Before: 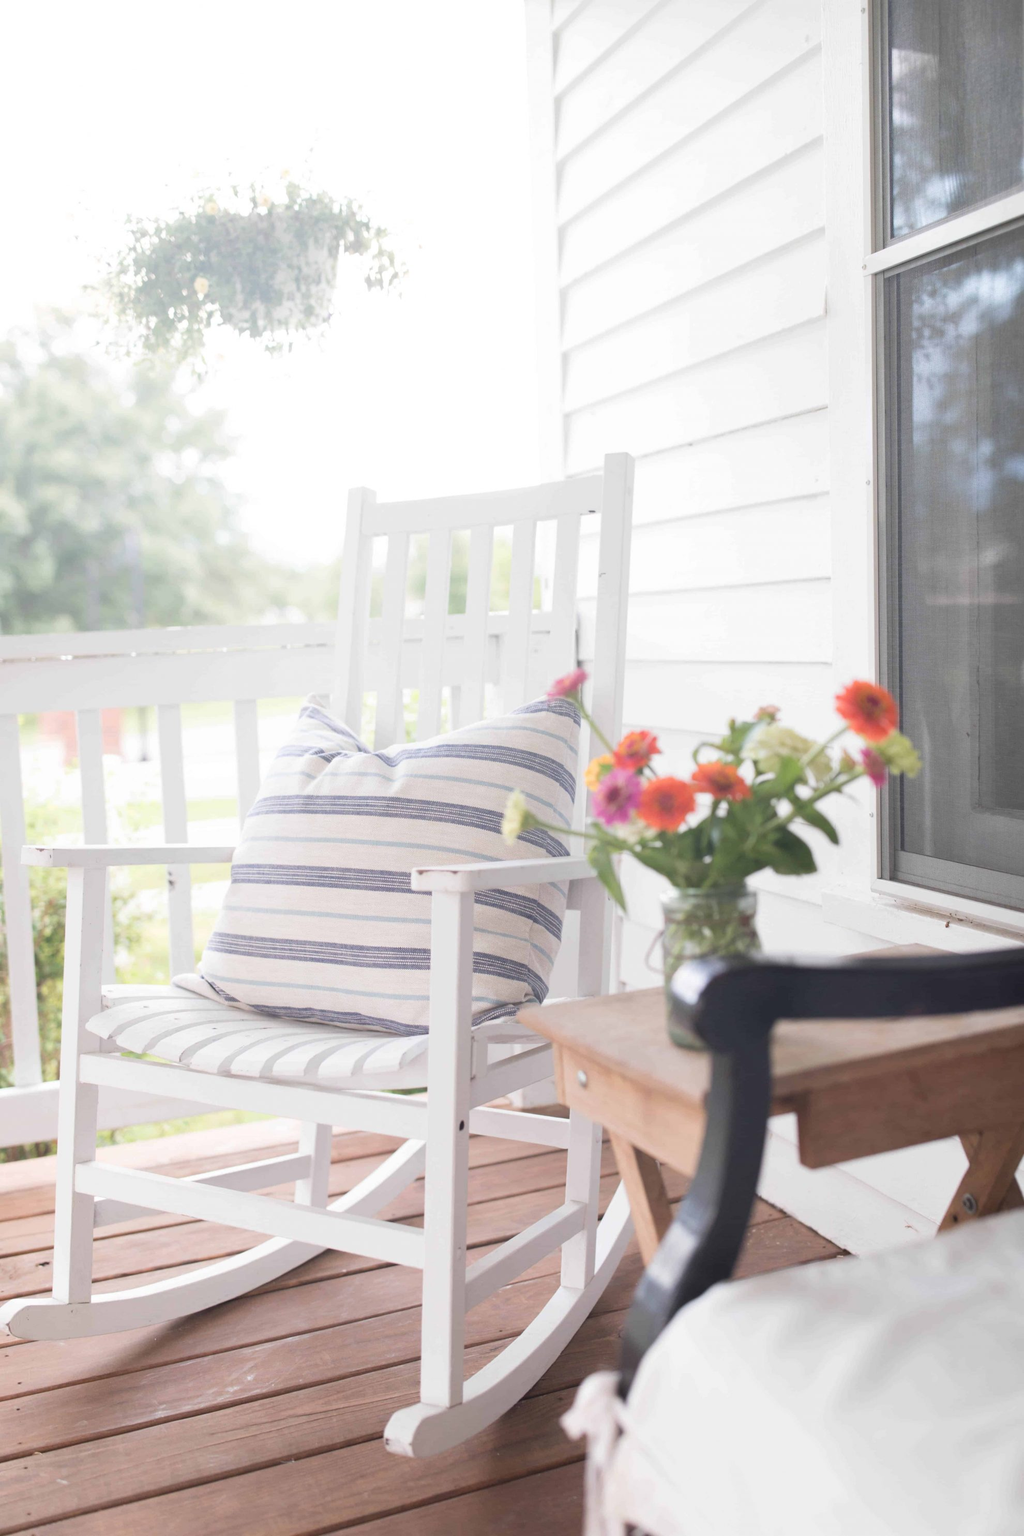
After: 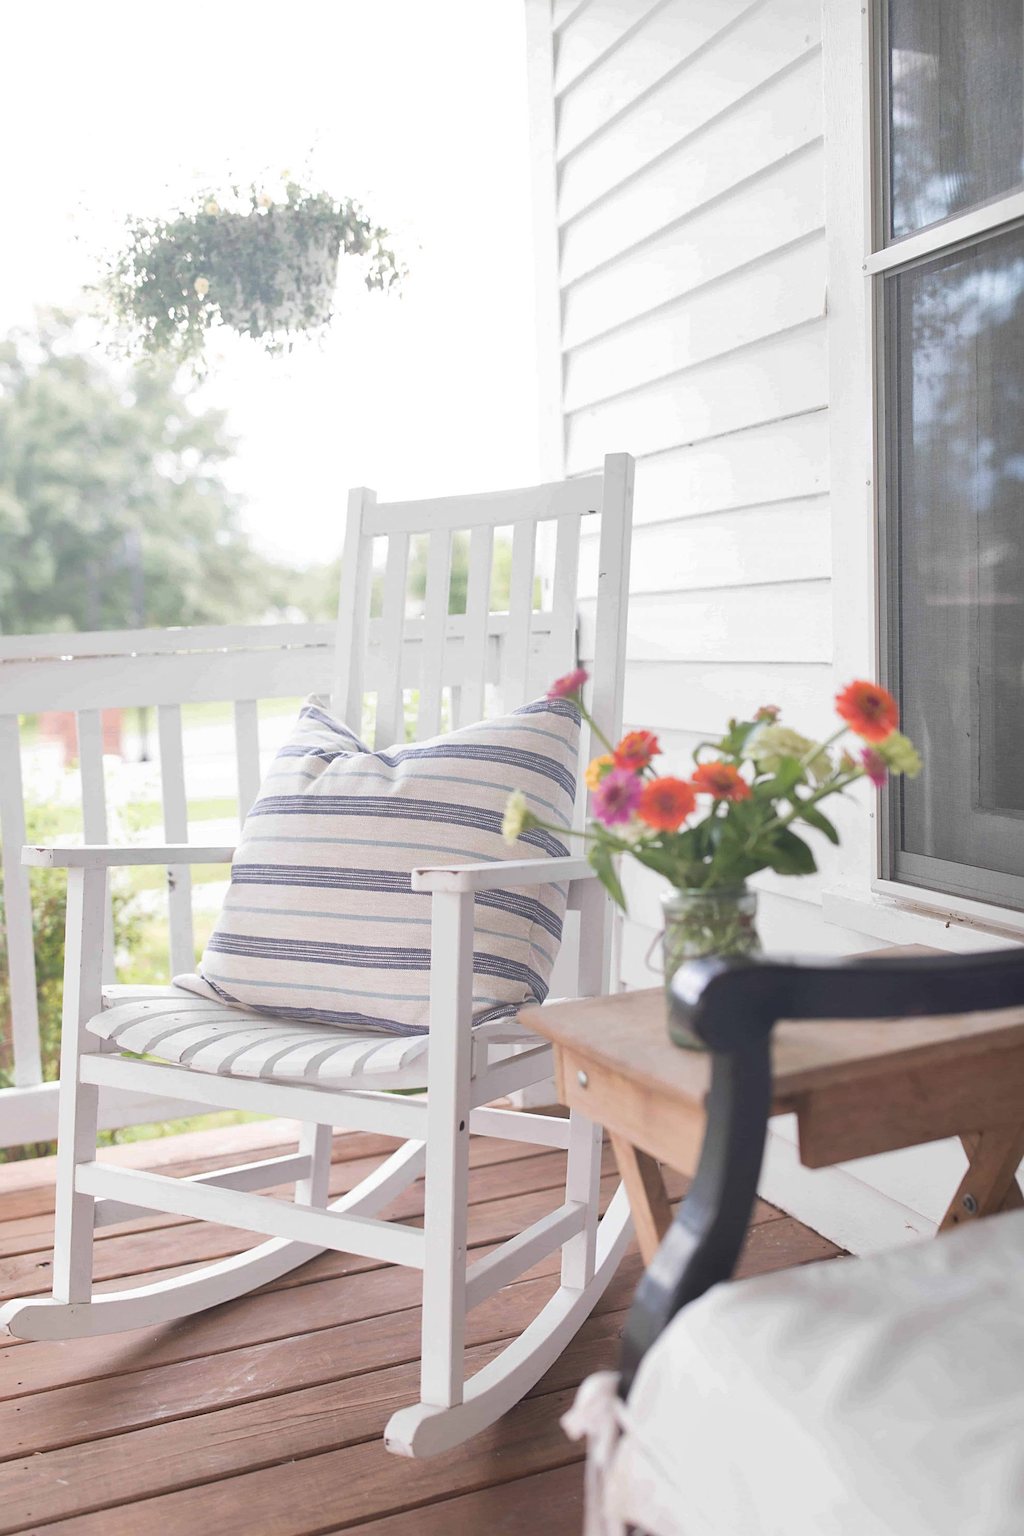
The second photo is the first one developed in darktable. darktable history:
shadows and highlights: on, module defaults
sharpen: on, module defaults
tone curve: curves: ch0 [(0, 0.032) (0.181, 0.156) (0.751, 0.762) (1, 1)], color space Lab, linked channels, preserve colors none
